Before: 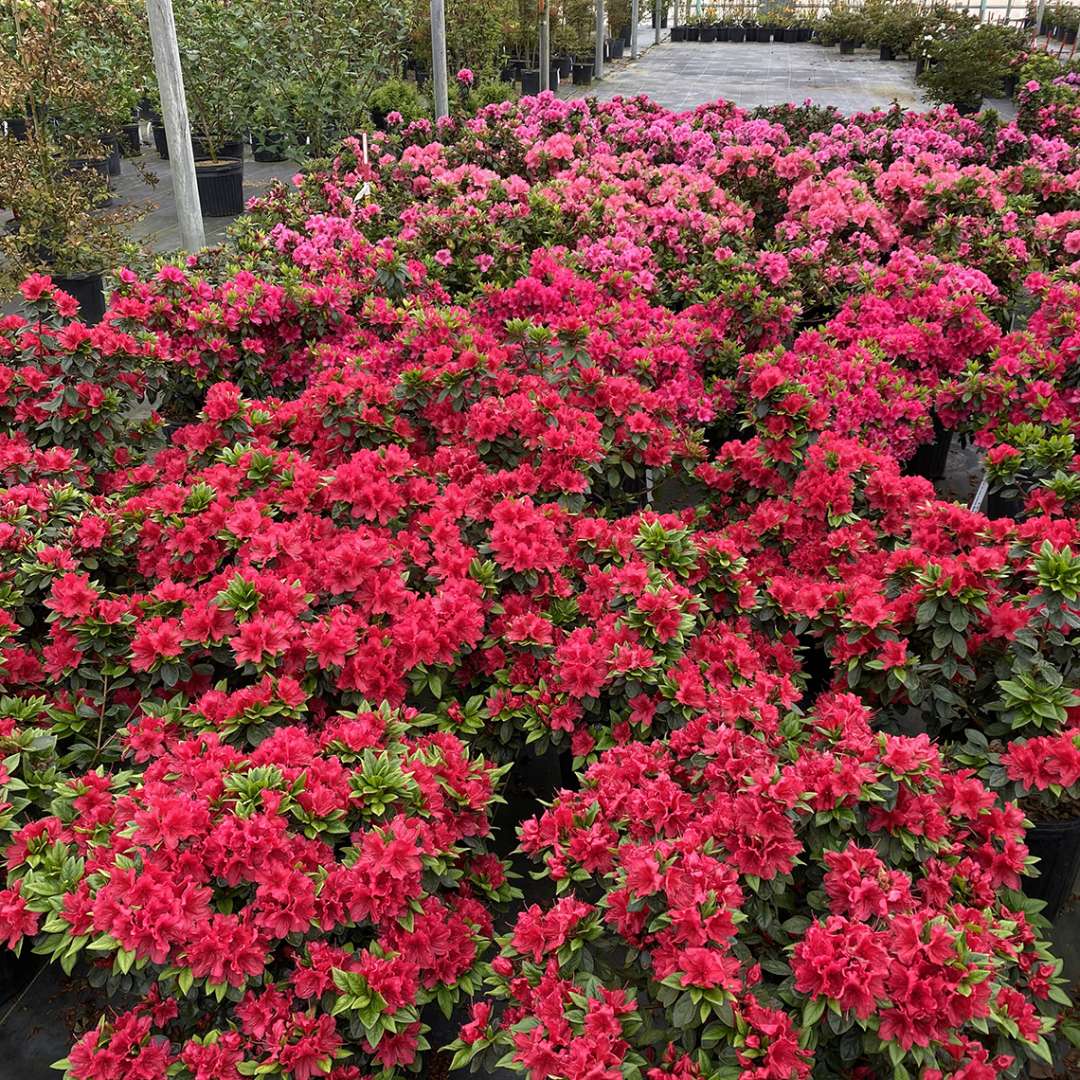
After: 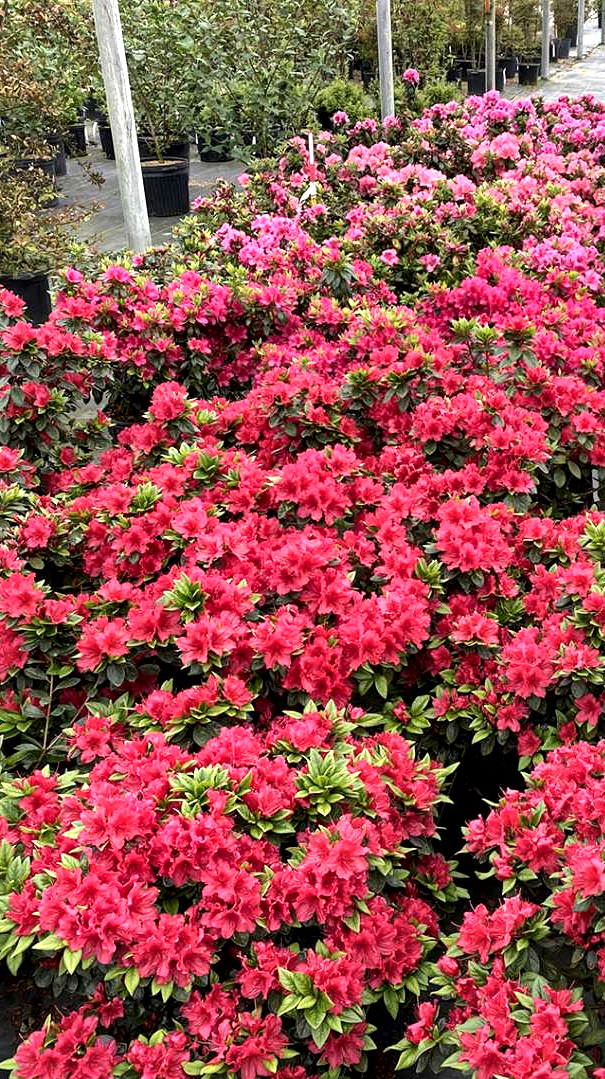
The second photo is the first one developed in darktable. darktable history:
crop: left 5.087%, right 38.878%
tone equalizer: -8 EV -0.711 EV, -7 EV -0.705 EV, -6 EV -0.568 EV, -5 EV -0.399 EV, -3 EV 0.371 EV, -2 EV 0.6 EV, -1 EV 0.676 EV, +0 EV 0.772 EV
local contrast: mode bilateral grid, contrast 20, coarseness 50, detail 171%, midtone range 0.2
